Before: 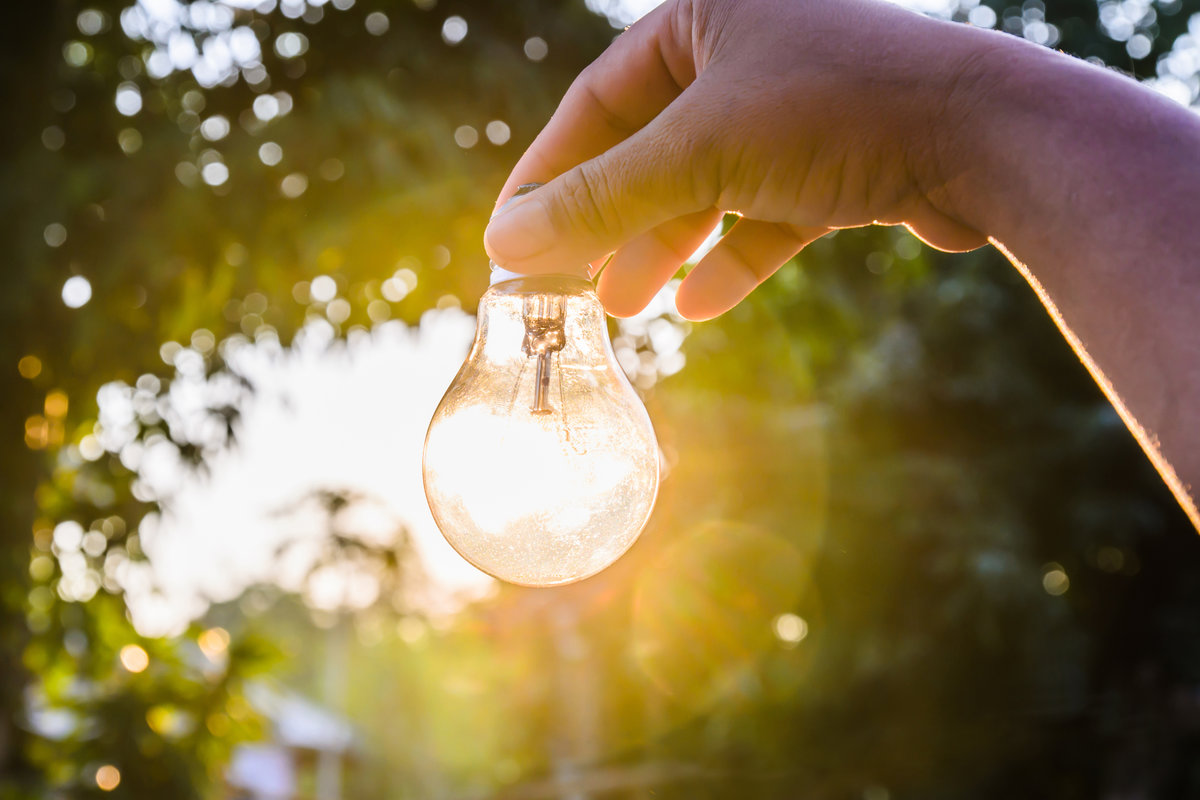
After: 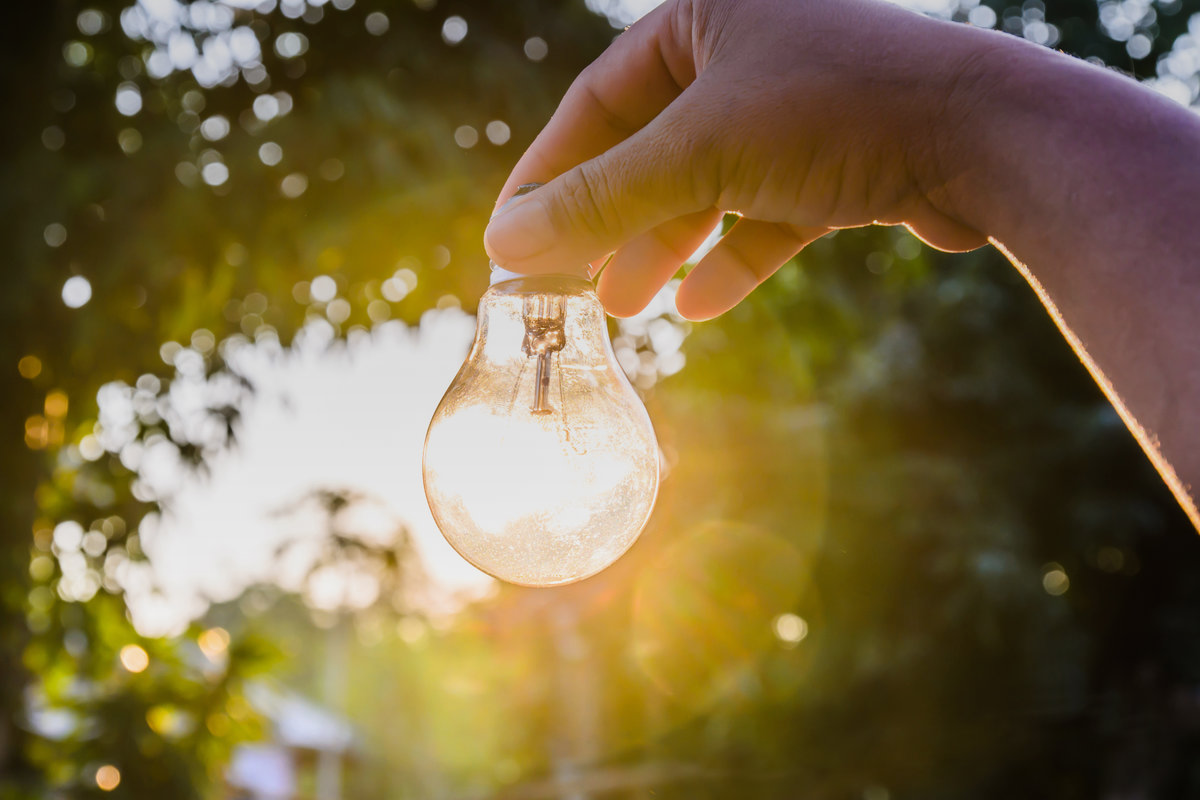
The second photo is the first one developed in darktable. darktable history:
graduated density: rotation -0.352°, offset 57.64
